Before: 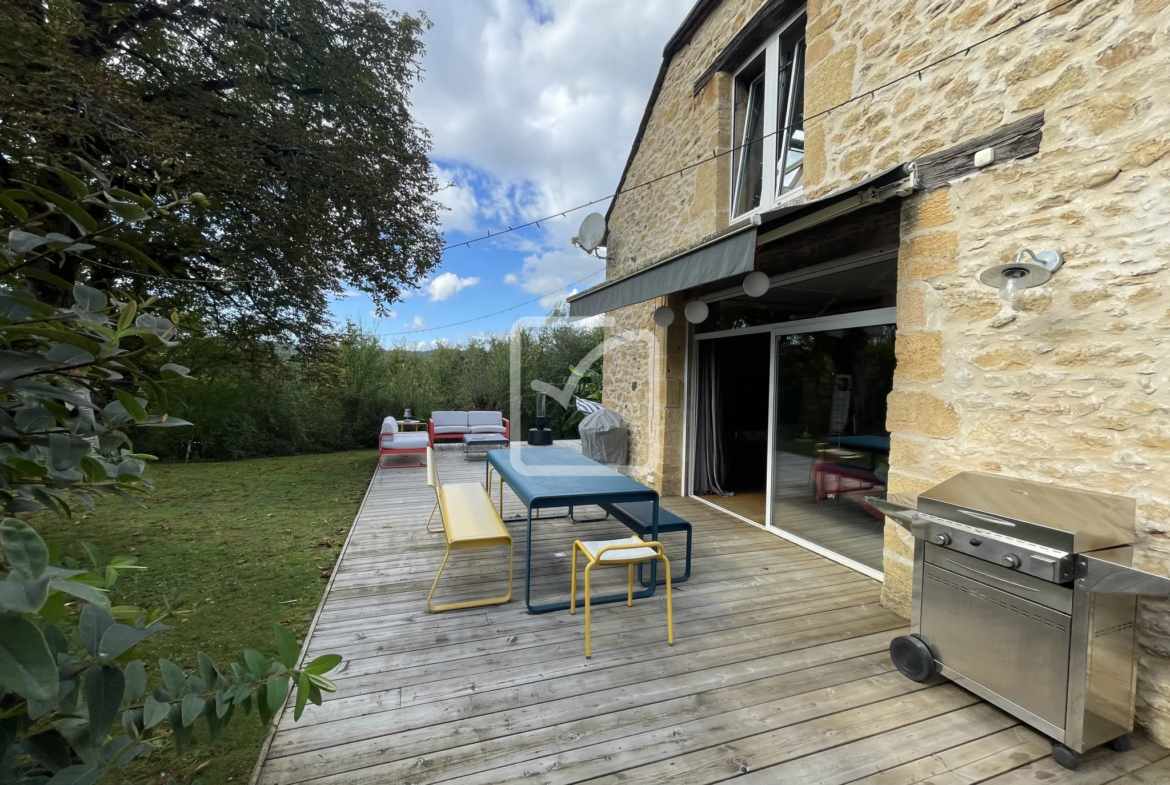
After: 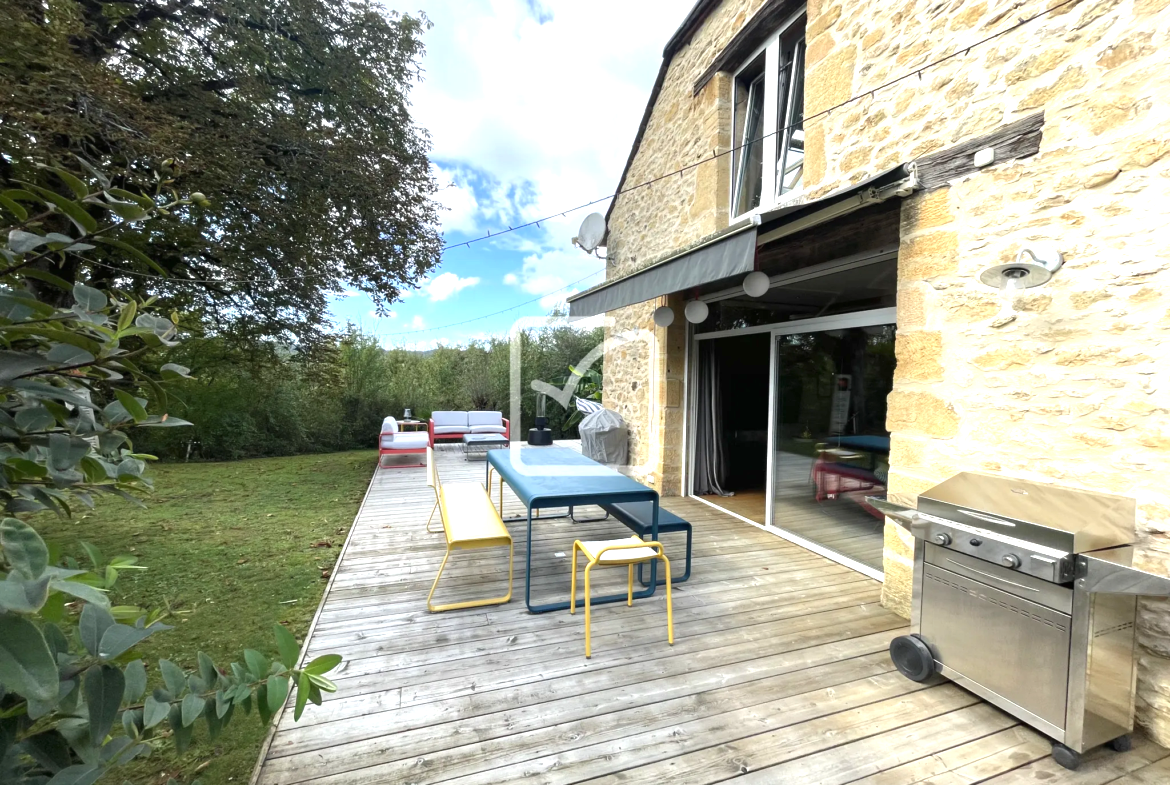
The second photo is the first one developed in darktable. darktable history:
tone equalizer: edges refinement/feathering 500, mask exposure compensation -1.57 EV, preserve details no
exposure: black level correction 0, exposure 1 EV, compensate highlight preservation false
